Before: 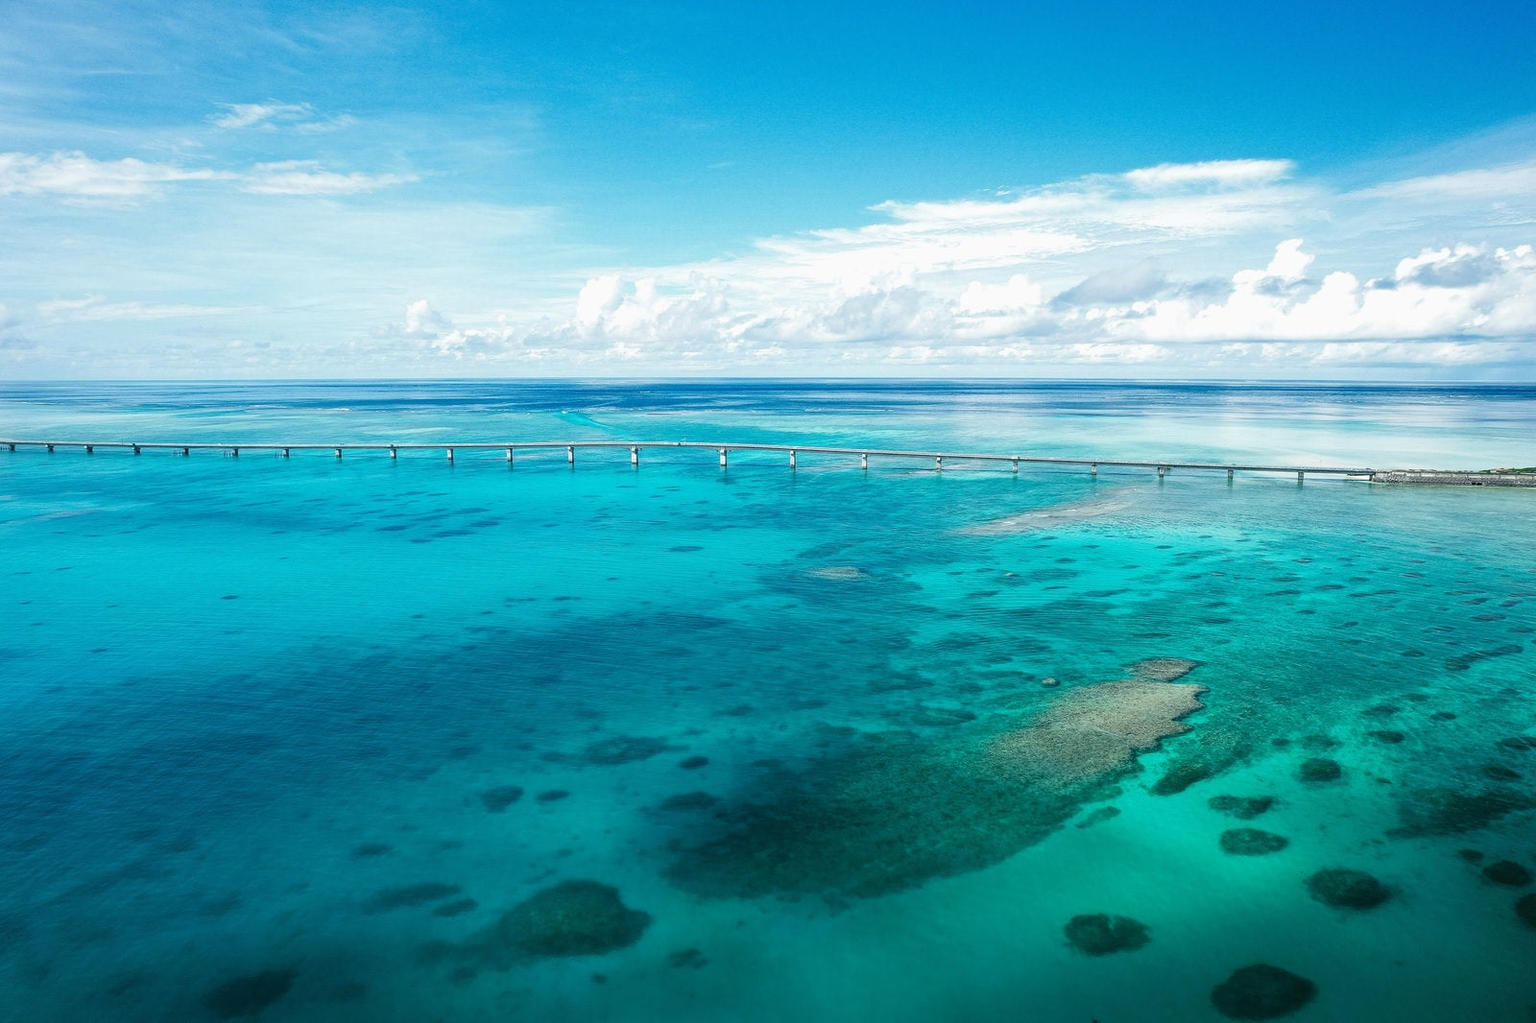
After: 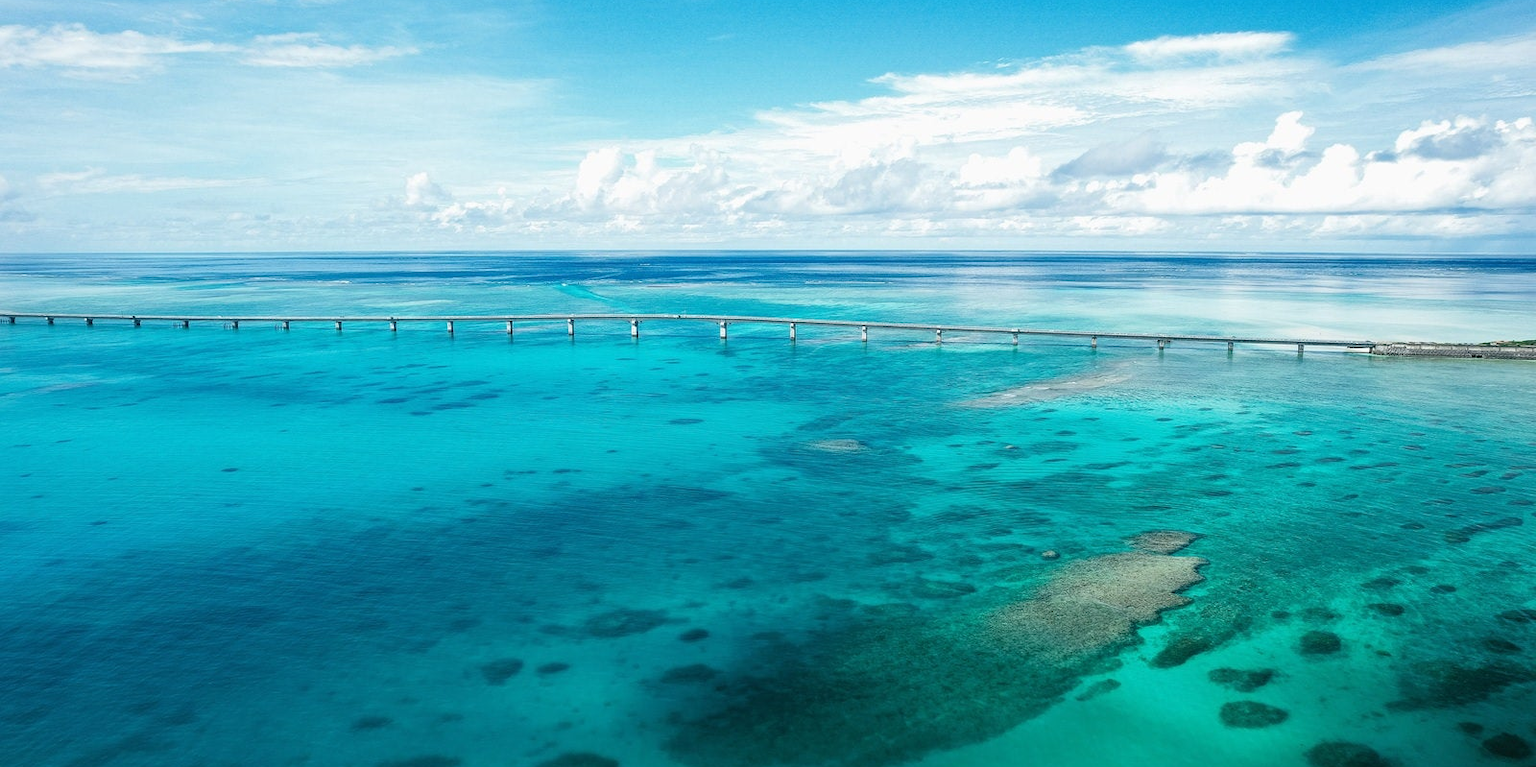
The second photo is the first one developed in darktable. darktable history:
crop and rotate: top 12.481%, bottom 12.54%
